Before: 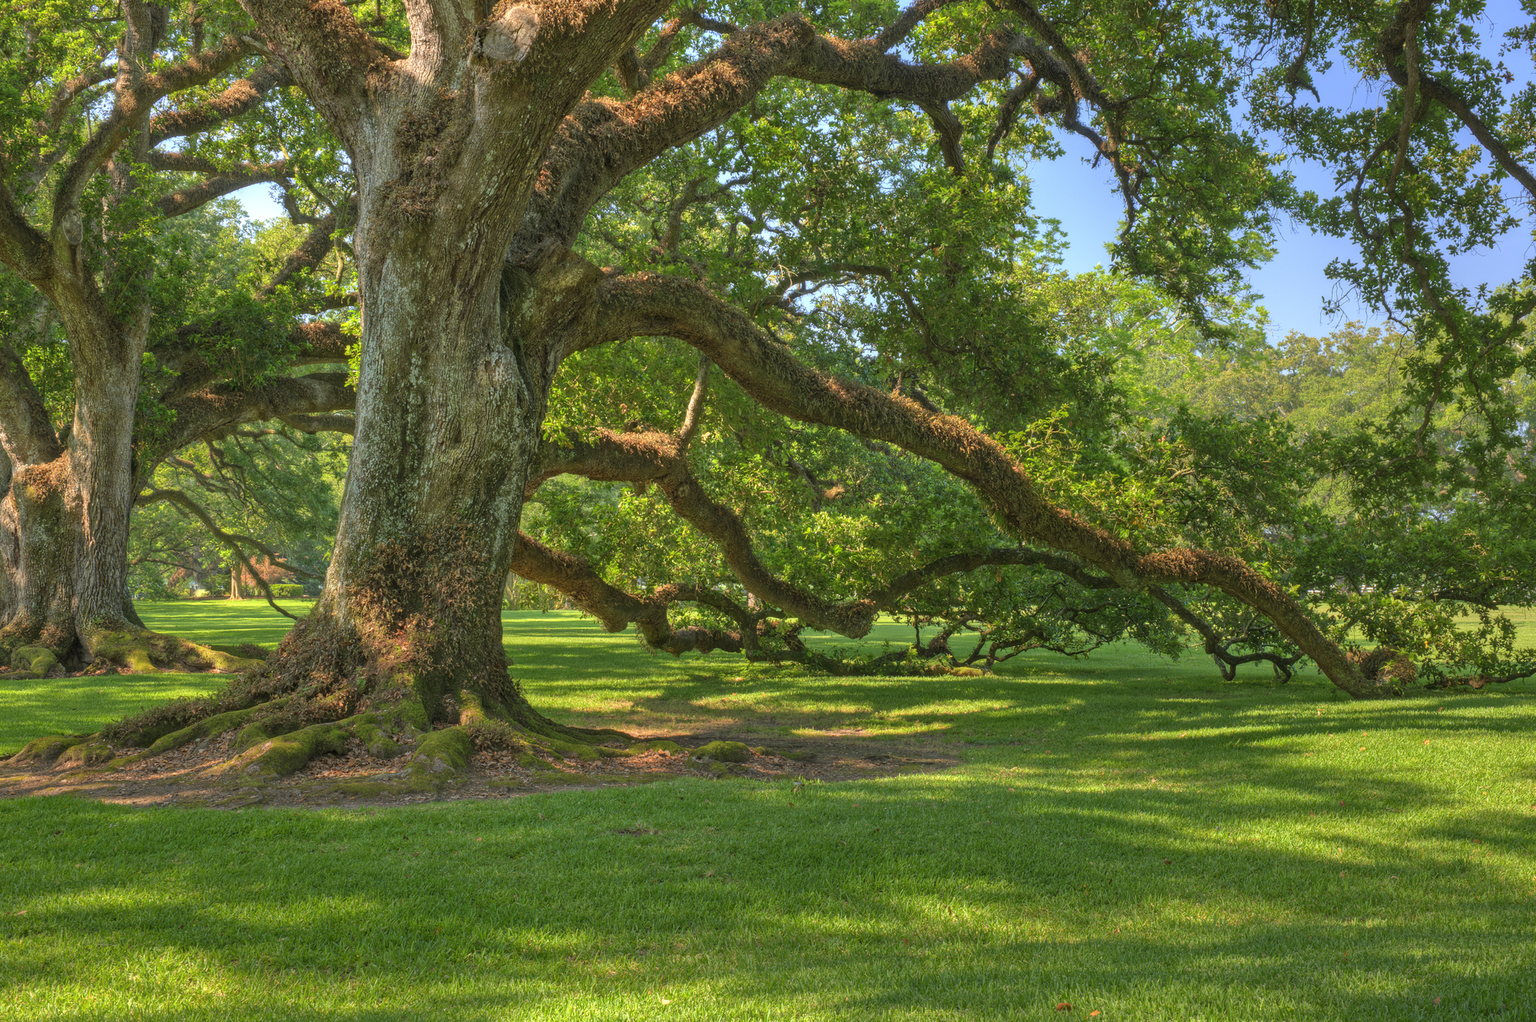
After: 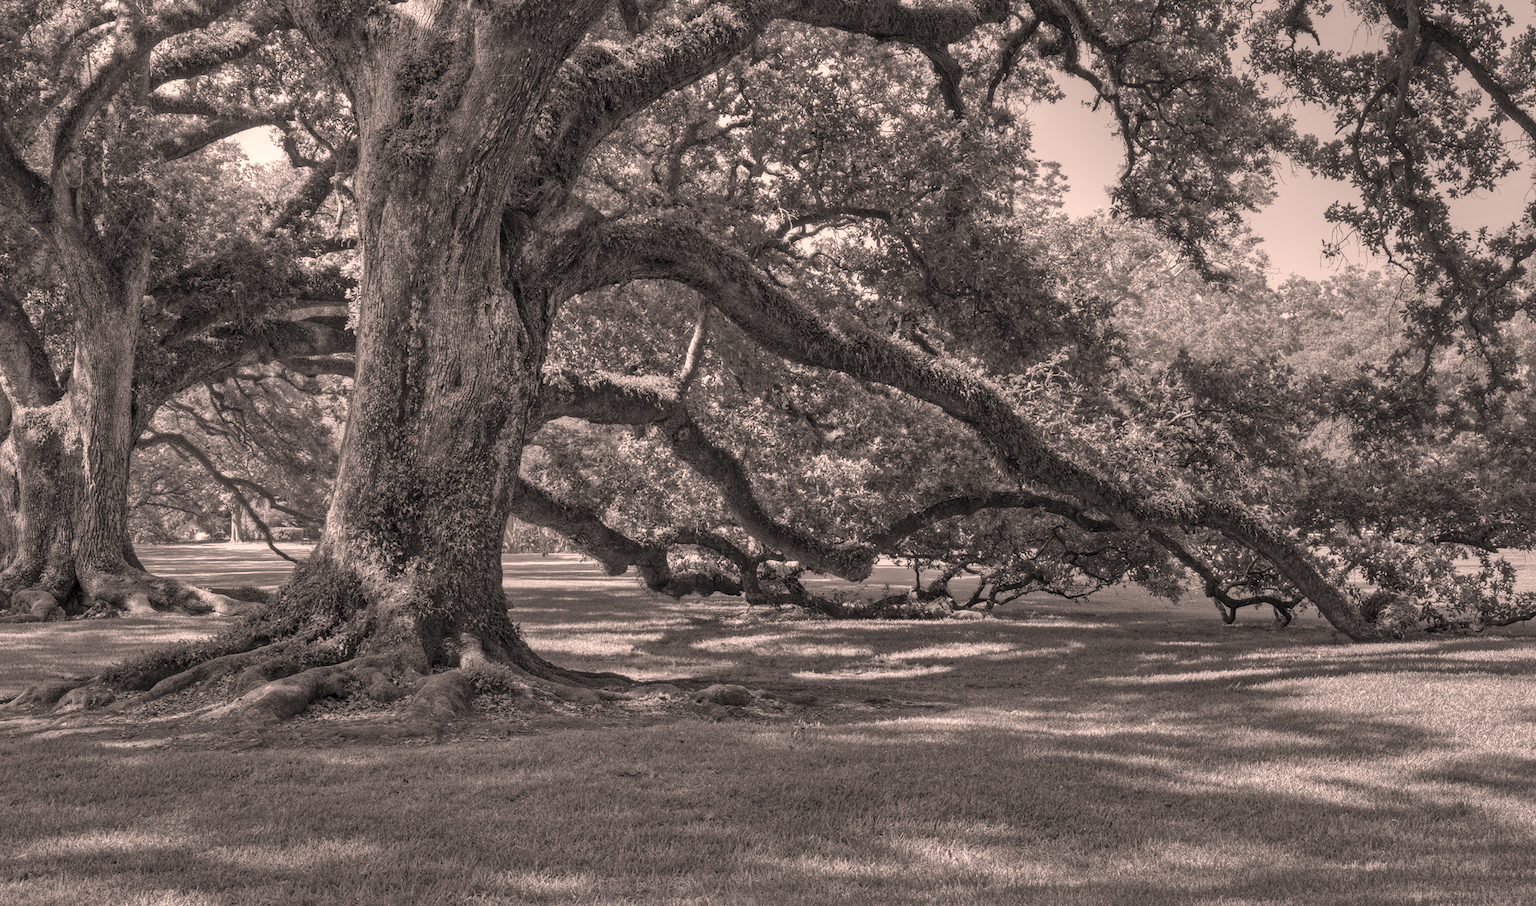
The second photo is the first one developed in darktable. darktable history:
color correction: highlights a* 11.96, highlights b* 11.58
local contrast: mode bilateral grid, contrast 20, coarseness 50, detail 120%, midtone range 0.2
crop and rotate: top 5.609%, bottom 5.609%
contrast brightness saturation: saturation -1
